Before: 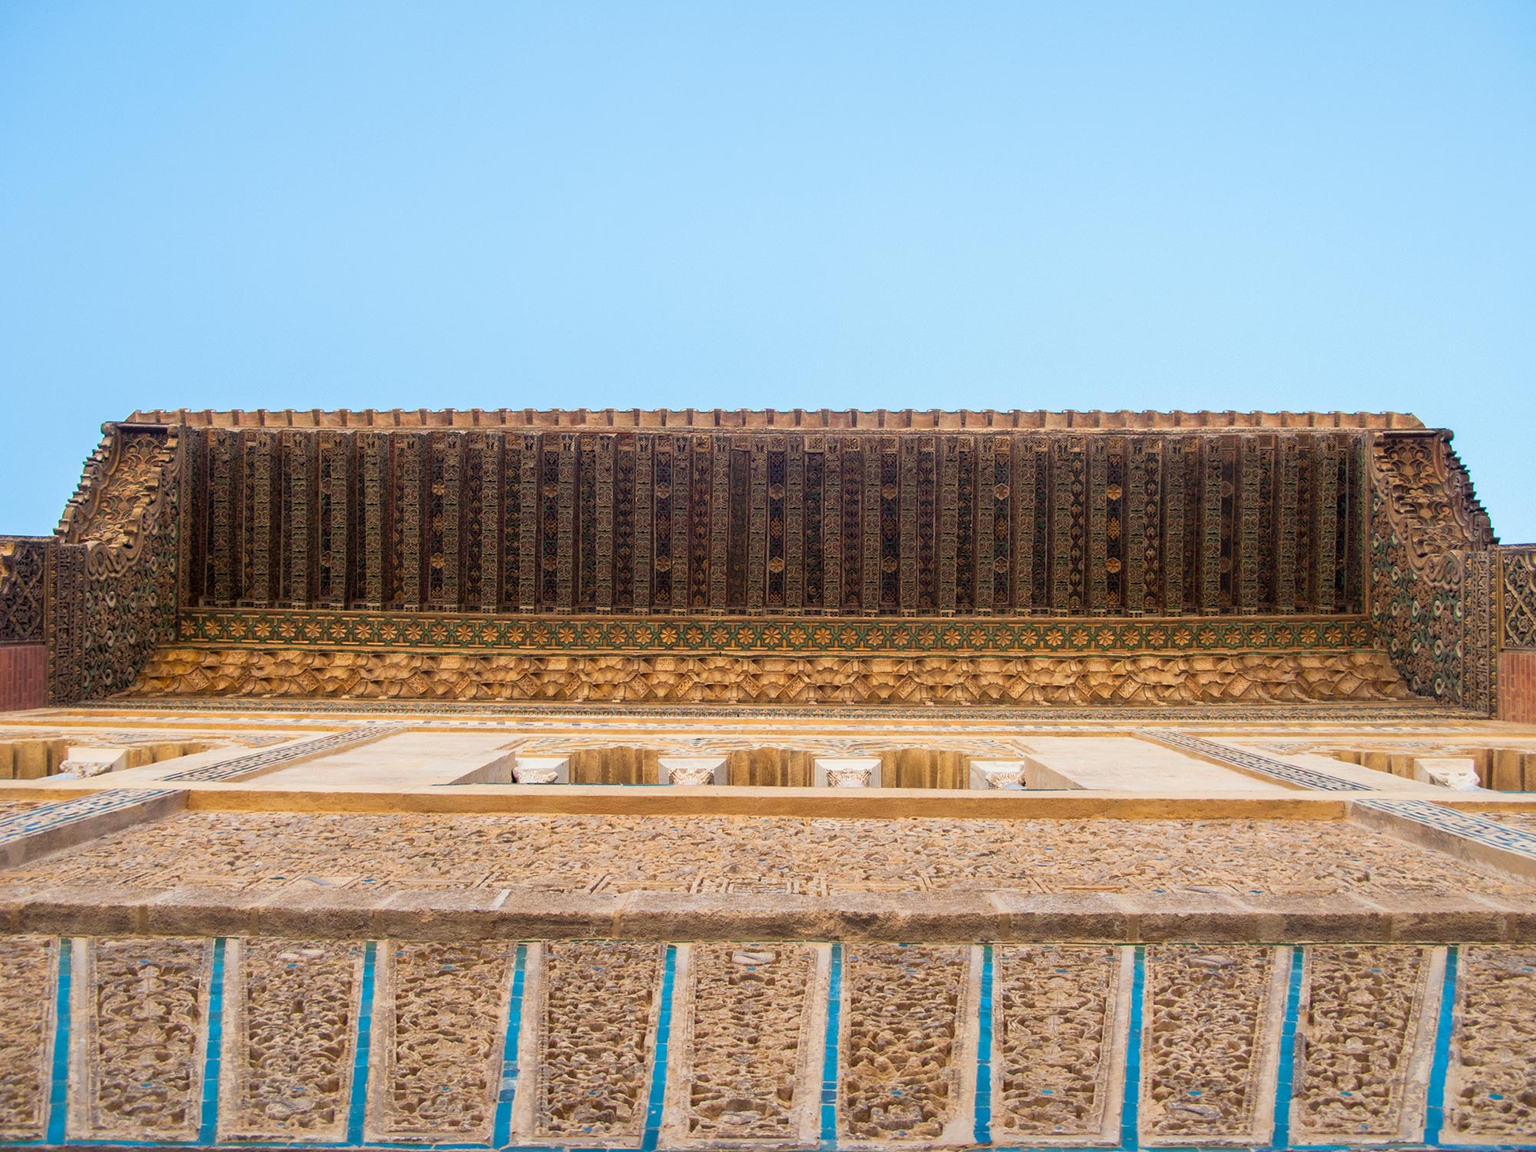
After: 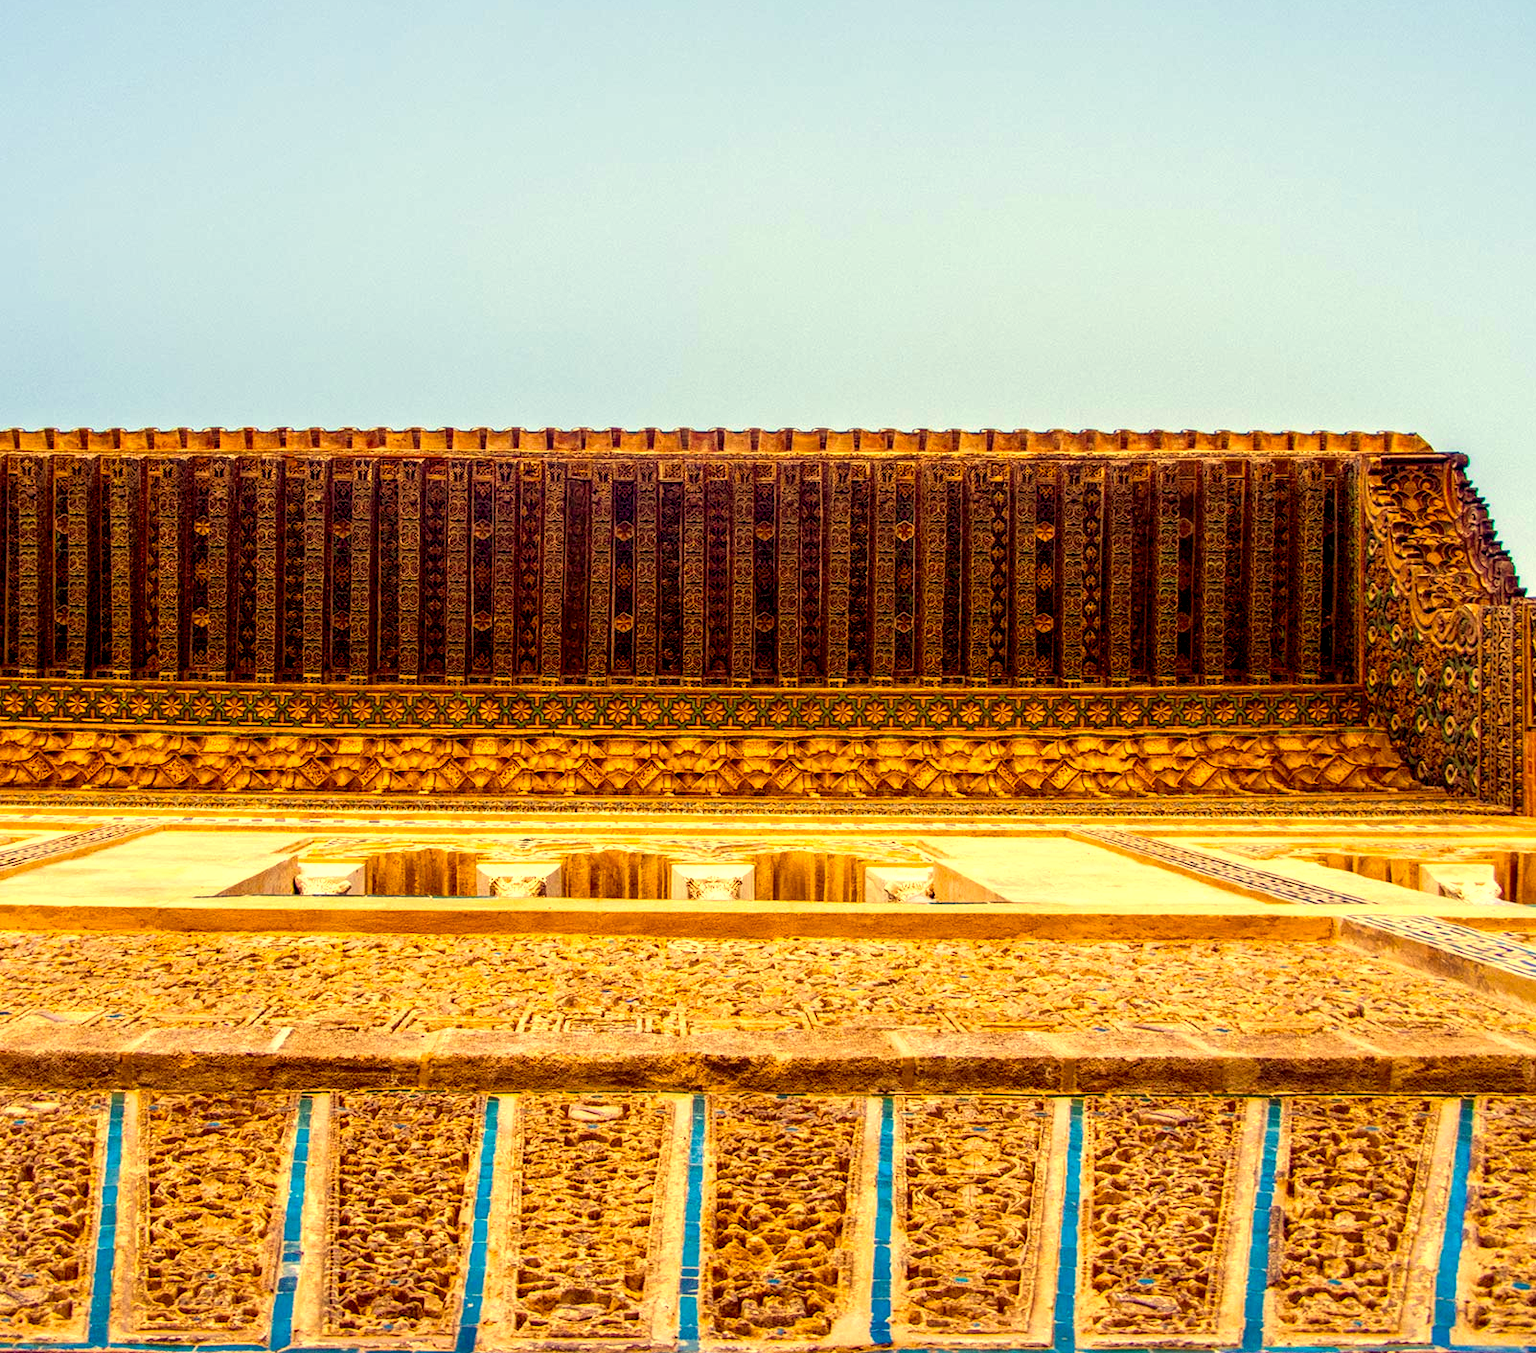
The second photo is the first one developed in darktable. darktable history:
exposure: exposure 0.216 EV, compensate exposure bias true, compensate highlight preservation false
color balance rgb: shadows lift › luminance -20.242%, linear chroma grading › global chroma 8.78%, perceptual saturation grading › global saturation 19.594%, global vibrance 41.786%
color correction: highlights a* 9.93, highlights b* 39.13, shadows a* 14.75, shadows b* 3.09
local contrast: highlights 17%, detail 187%
levels: levels [0, 0.478, 1]
crop and rotate: left 18.02%, top 5.746%, right 1.817%
